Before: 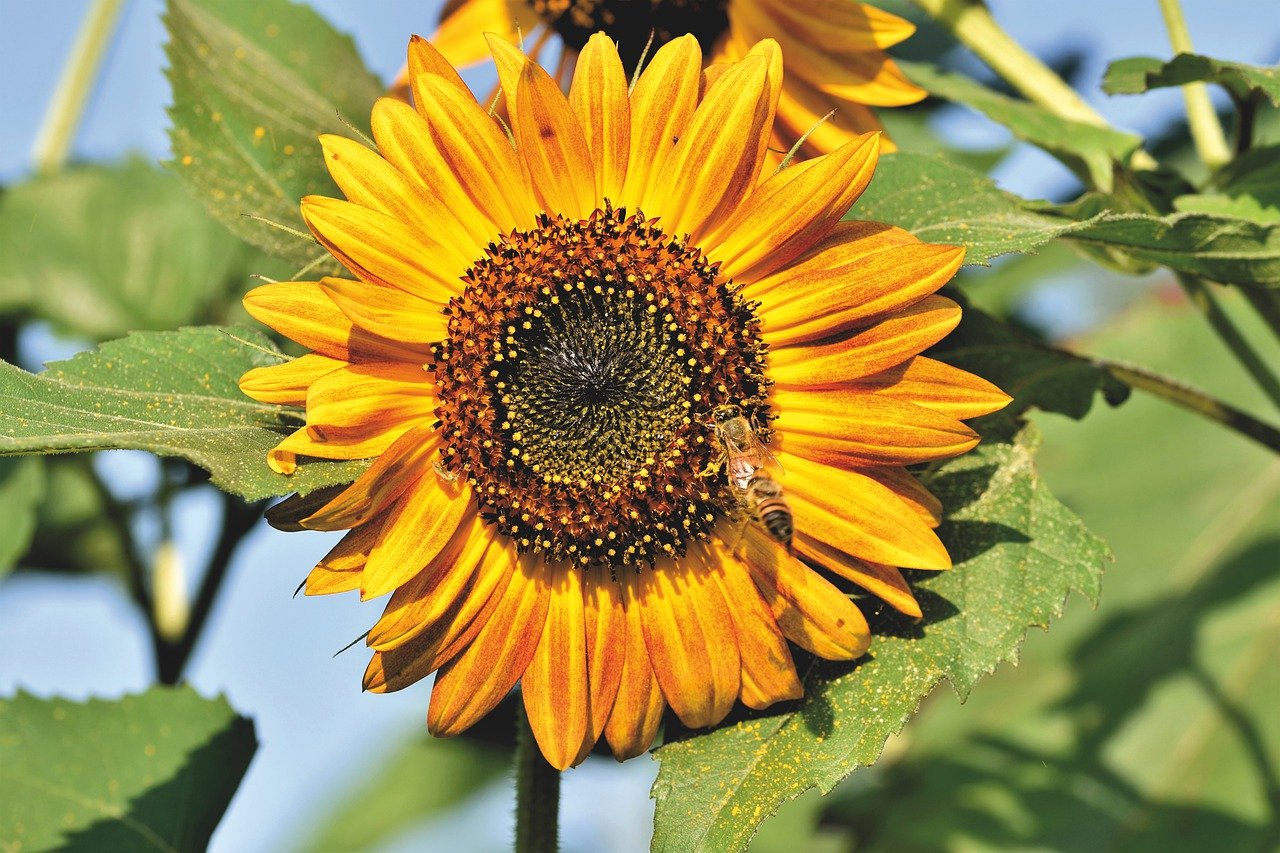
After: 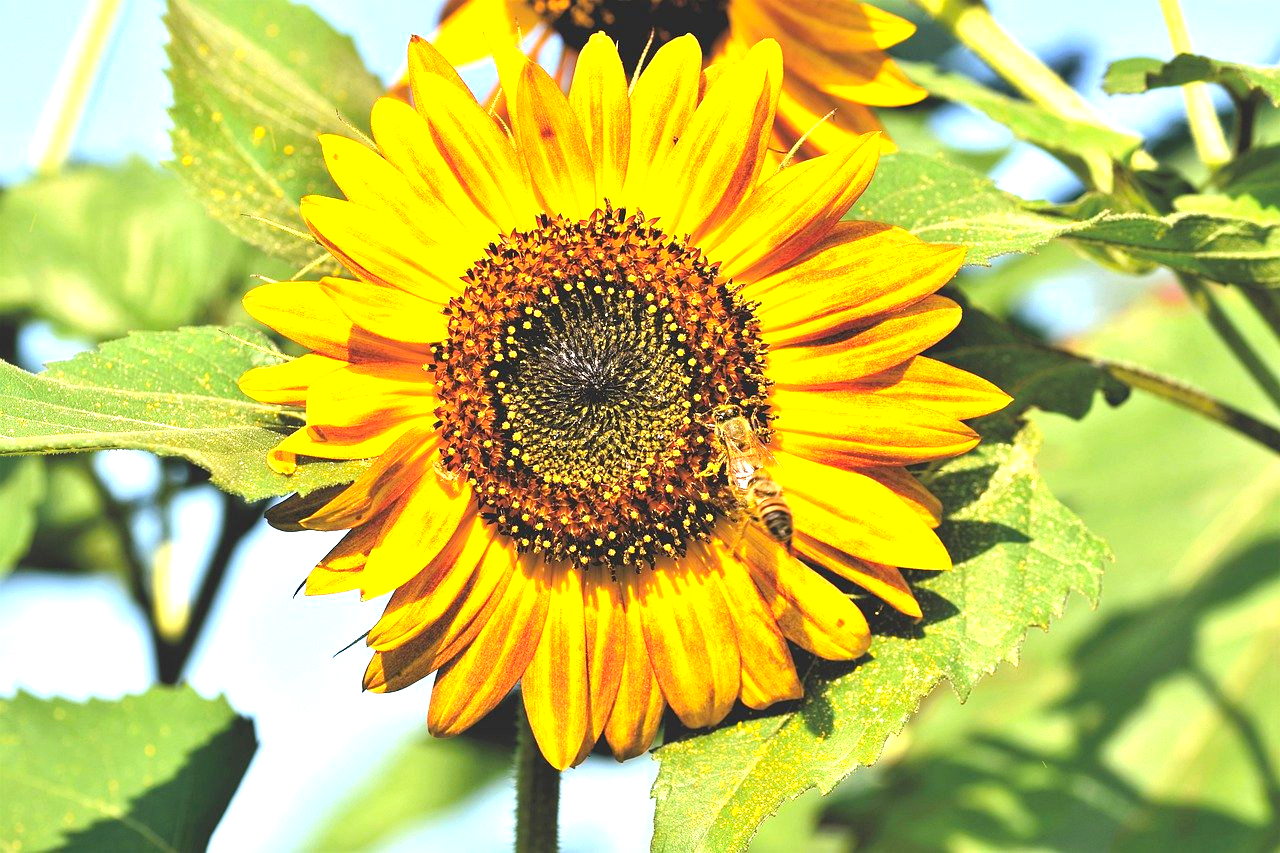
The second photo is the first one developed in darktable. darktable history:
exposure: black level correction 0, exposure 1.101 EV, compensate highlight preservation false
color balance rgb: perceptual saturation grading › global saturation 3.829%, global vibrance 20%
